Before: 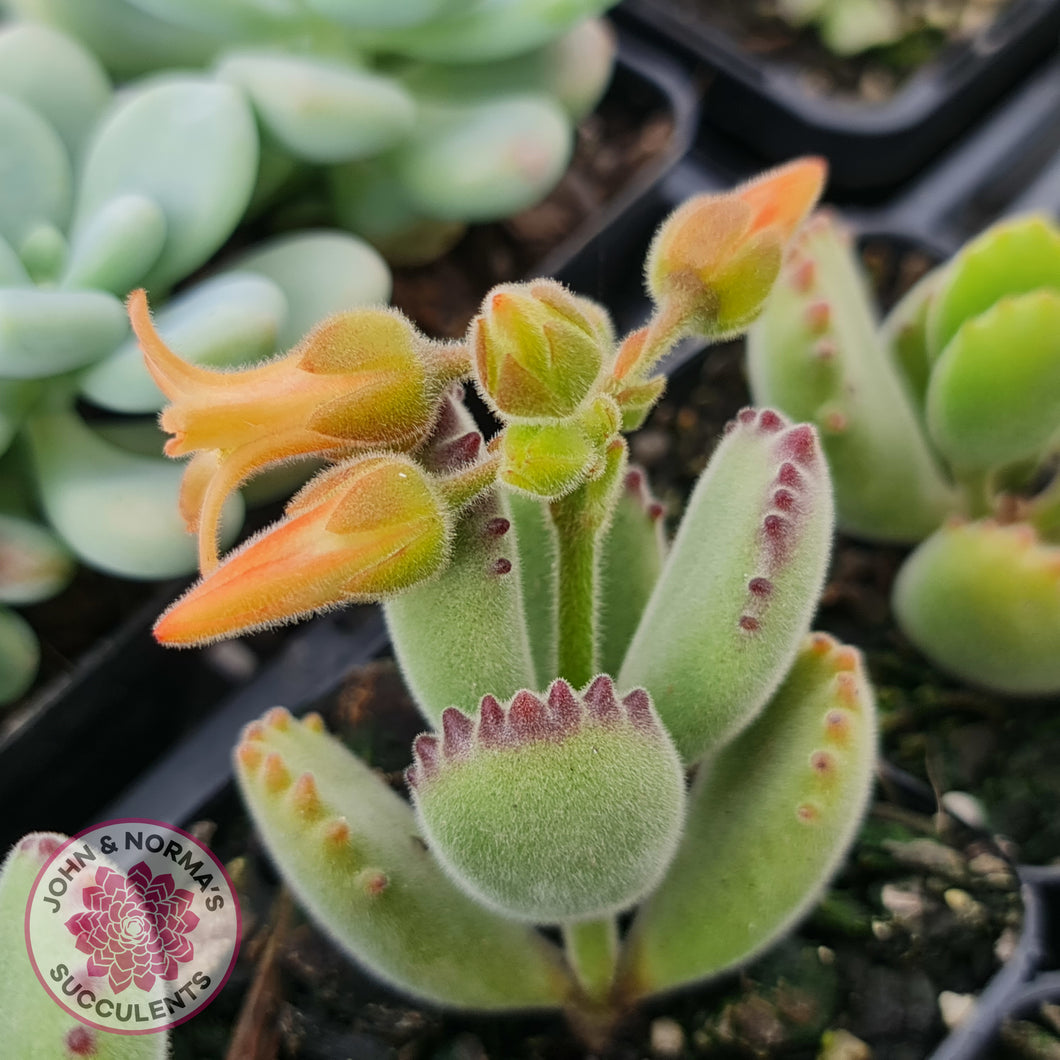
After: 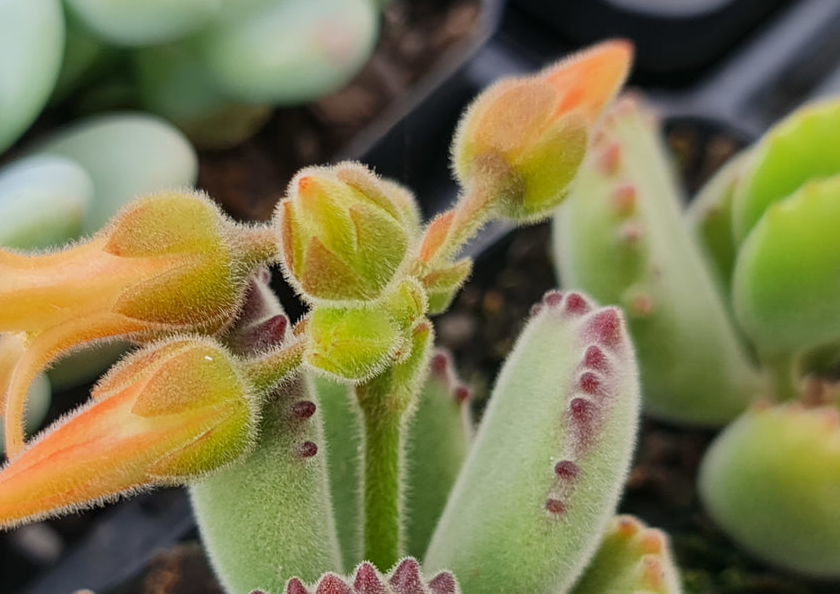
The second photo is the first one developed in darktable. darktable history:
crop: left 18.321%, top 11.117%, right 2.411%, bottom 32.829%
